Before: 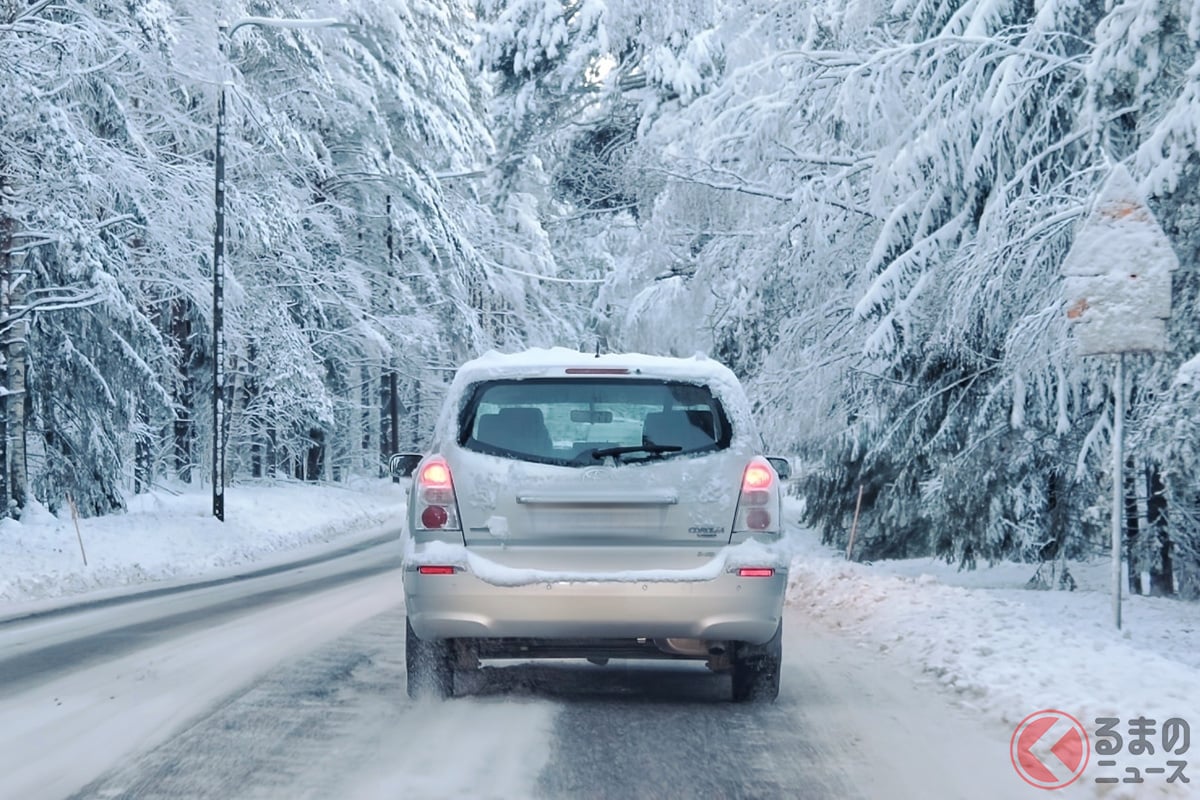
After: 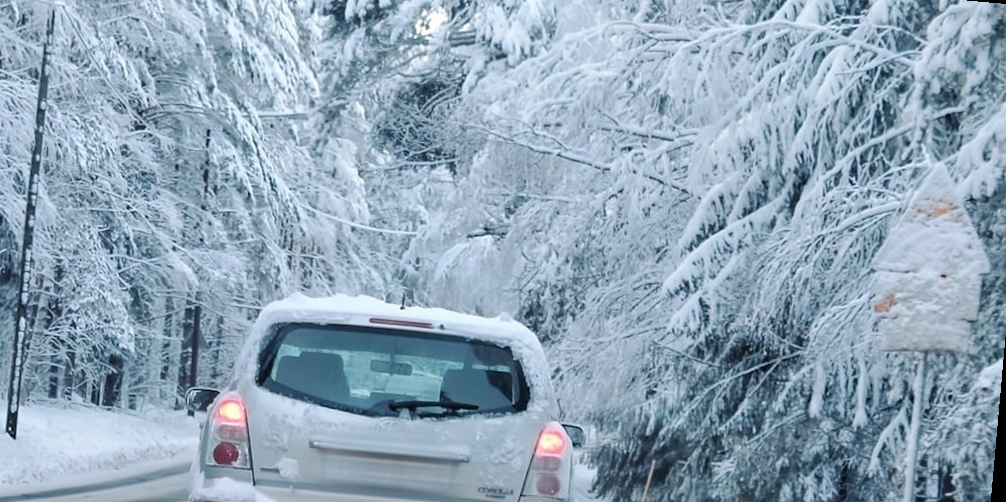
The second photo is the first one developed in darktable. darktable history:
rotate and perspective: rotation 5.12°, automatic cropping off
crop: left 18.38%, top 11.092%, right 2.134%, bottom 33.217%
